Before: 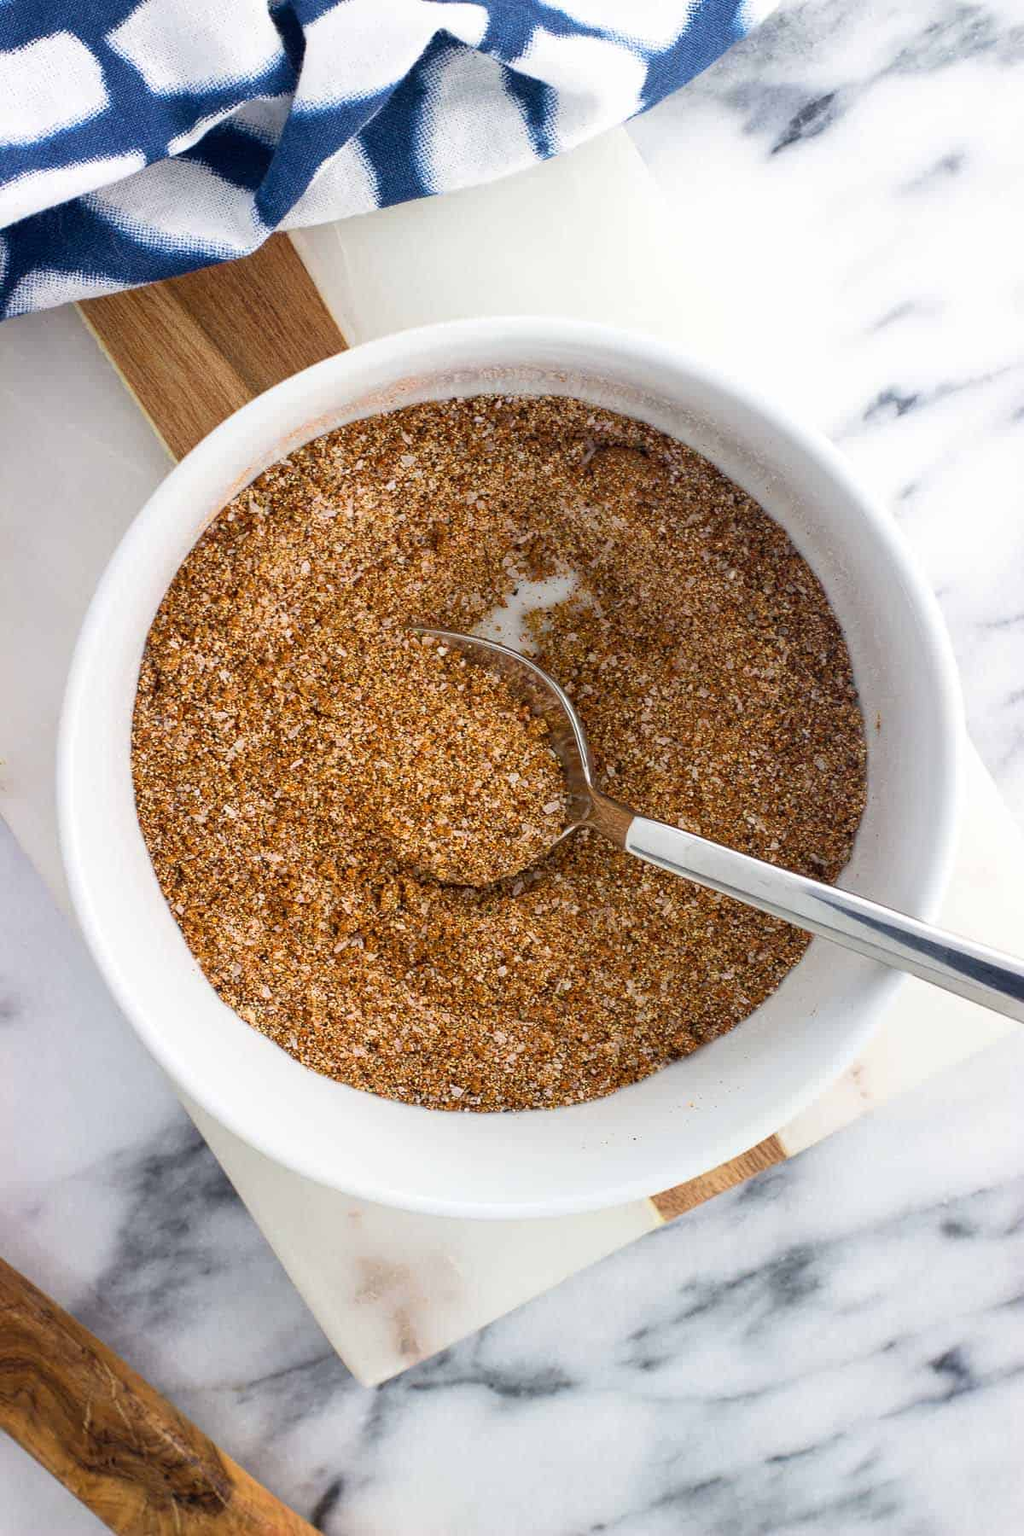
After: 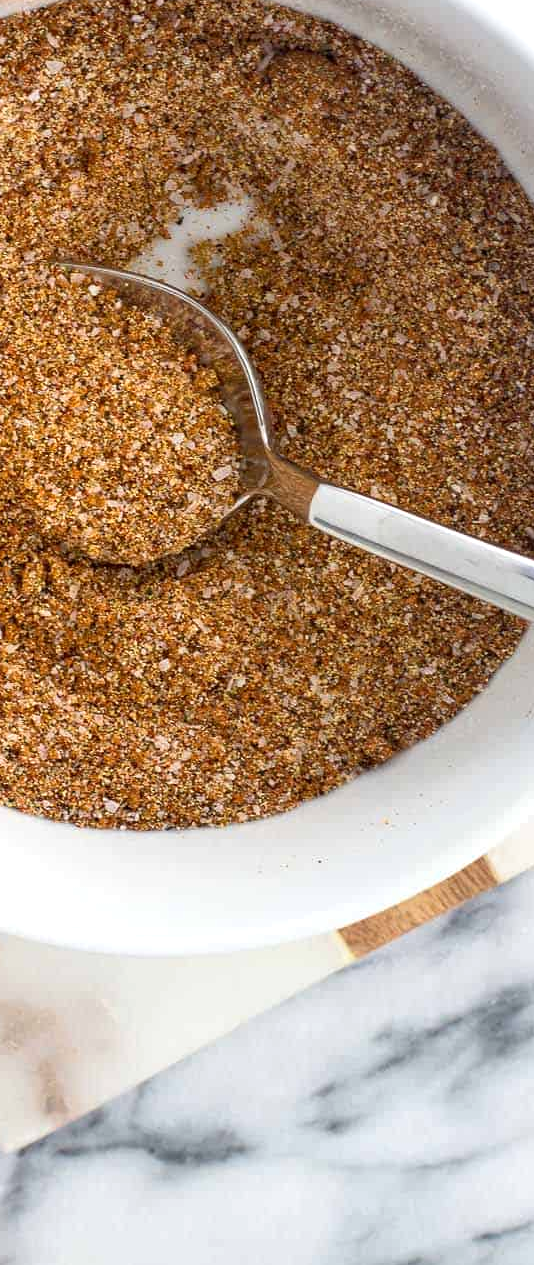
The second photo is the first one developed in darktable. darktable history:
crop: left 35.355%, top 26.321%, right 20.095%, bottom 3.375%
exposure: black level correction 0.001, exposure 0.193 EV, compensate highlight preservation false
